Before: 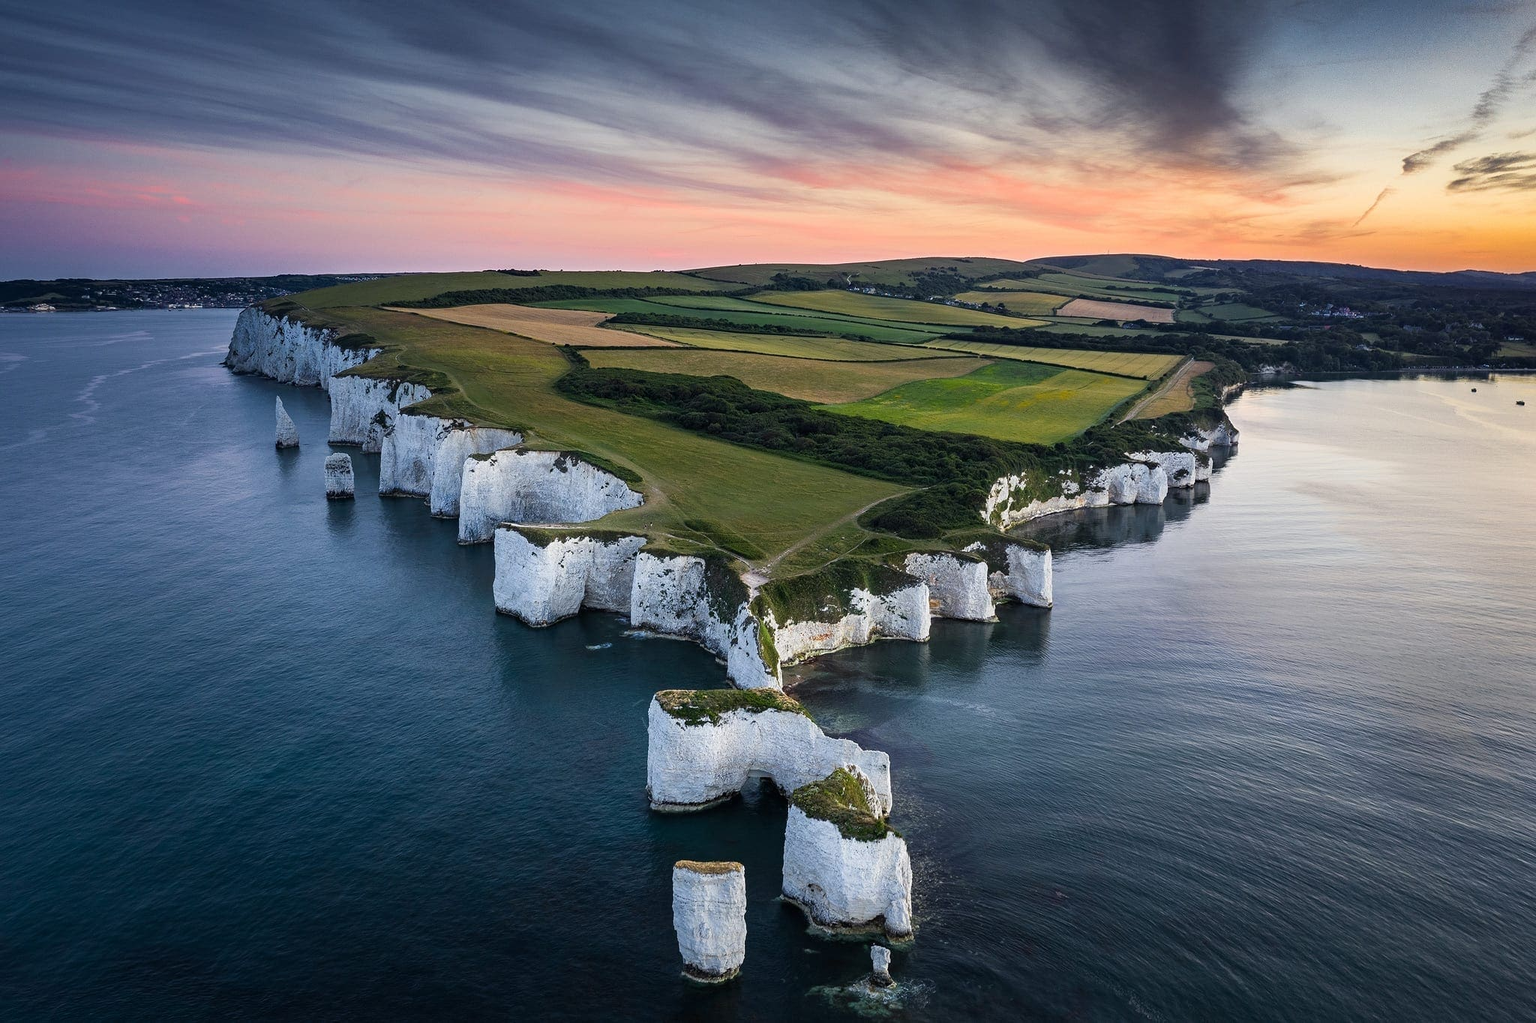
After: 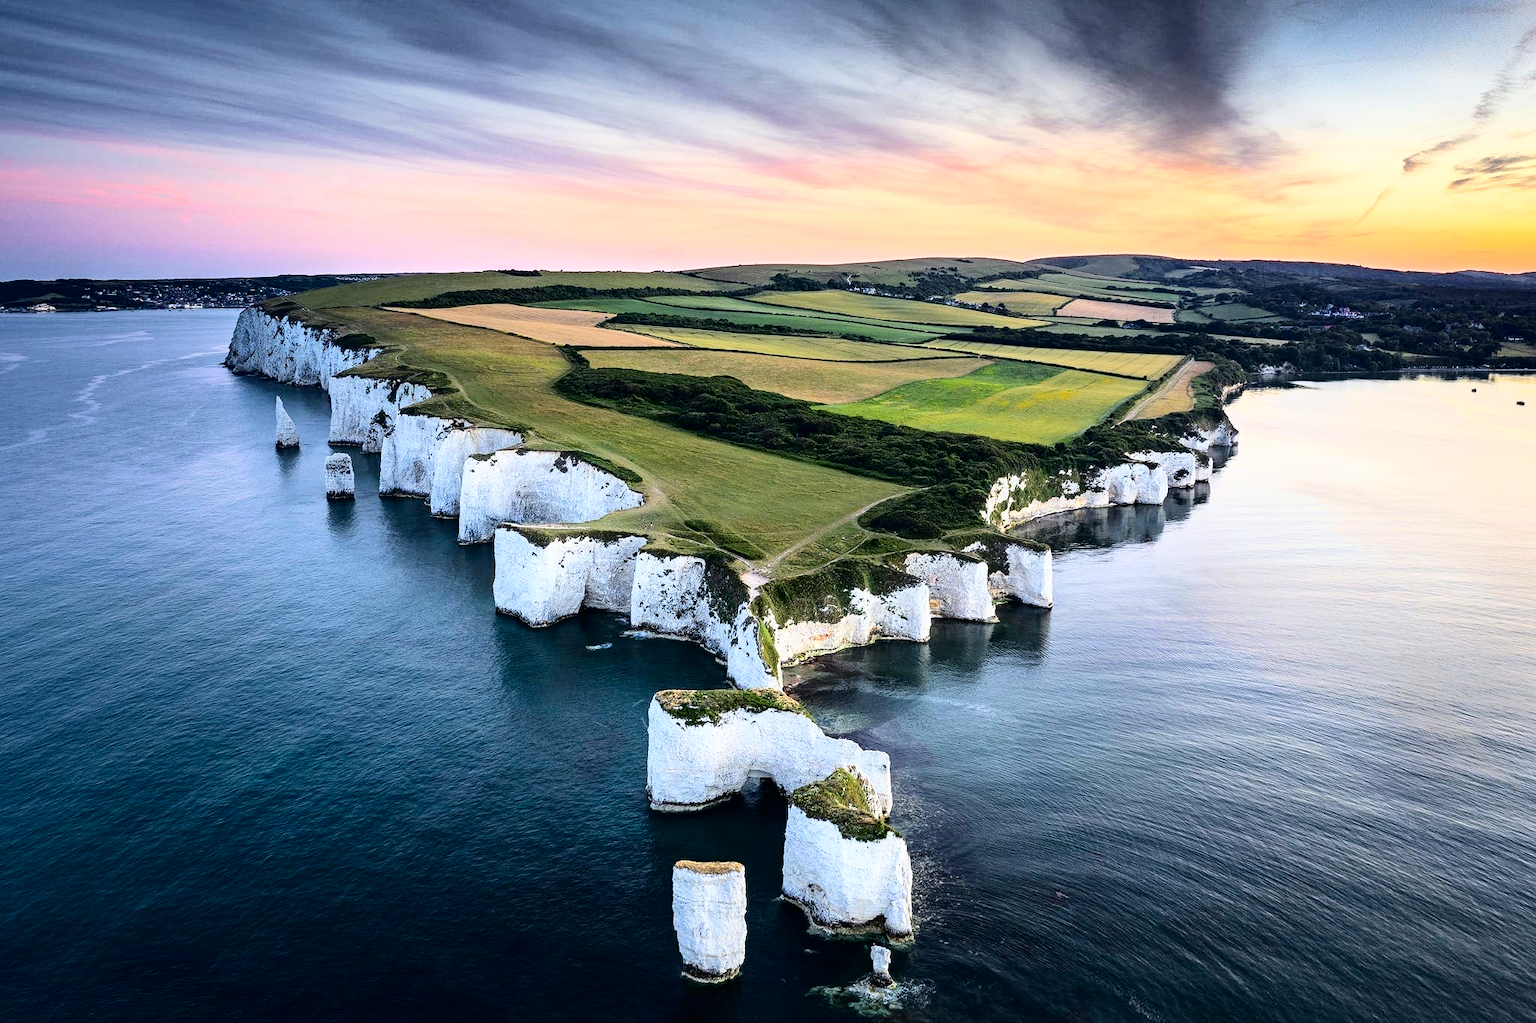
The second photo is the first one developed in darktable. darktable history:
tone curve: curves: ch0 [(0, 0) (0.003, 0) (0.011, 0.001) (0.025, 0.003) (0.044, 0.005) (0.069, 0.012) (0.1, 0.023) (0.136, 0.039) (0.177, 0.088) (0.224, 0.15) (0.277, 0.24) (0.335, 0.337) (0.399, 0.437) (0.468, 0.535) (0.543, 0.629) (0.623, 0.71) (0.709, 0.782) (0.801, 0.856) (0.898, 0.94) (1, 1)], color space Lab, independent channels, preserve colors none
exposure: exposure 0.269 EV, compensate highlight preservation false
contrast brightness saturation: contrast 0.196, brightness 0.158, saturation 0.226
